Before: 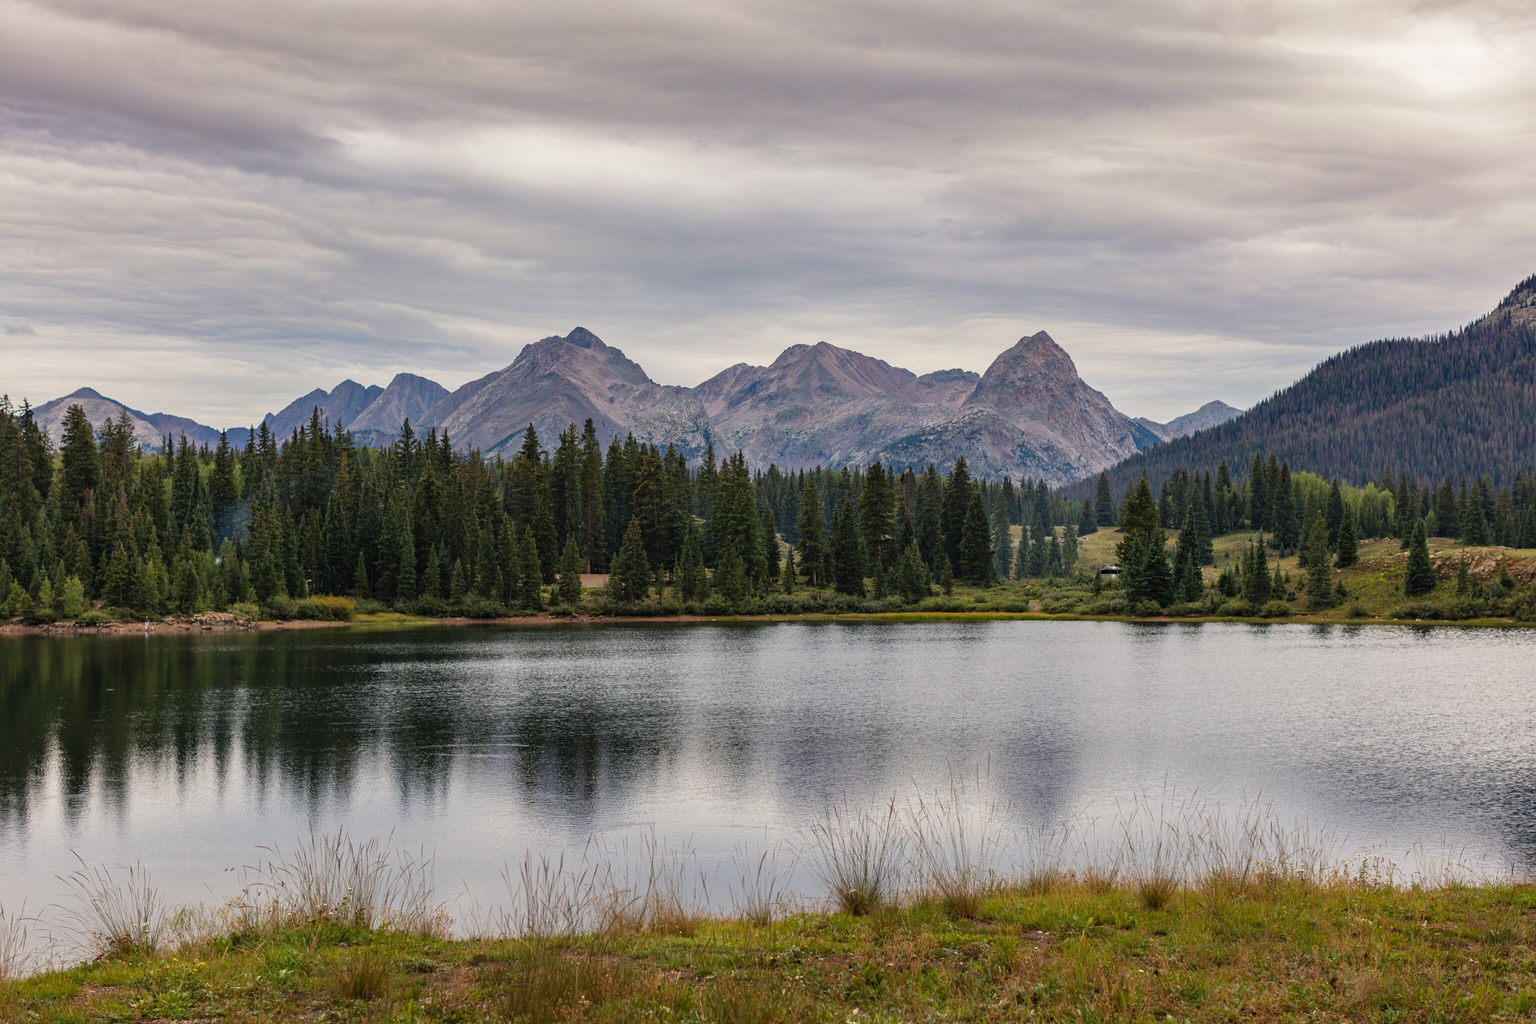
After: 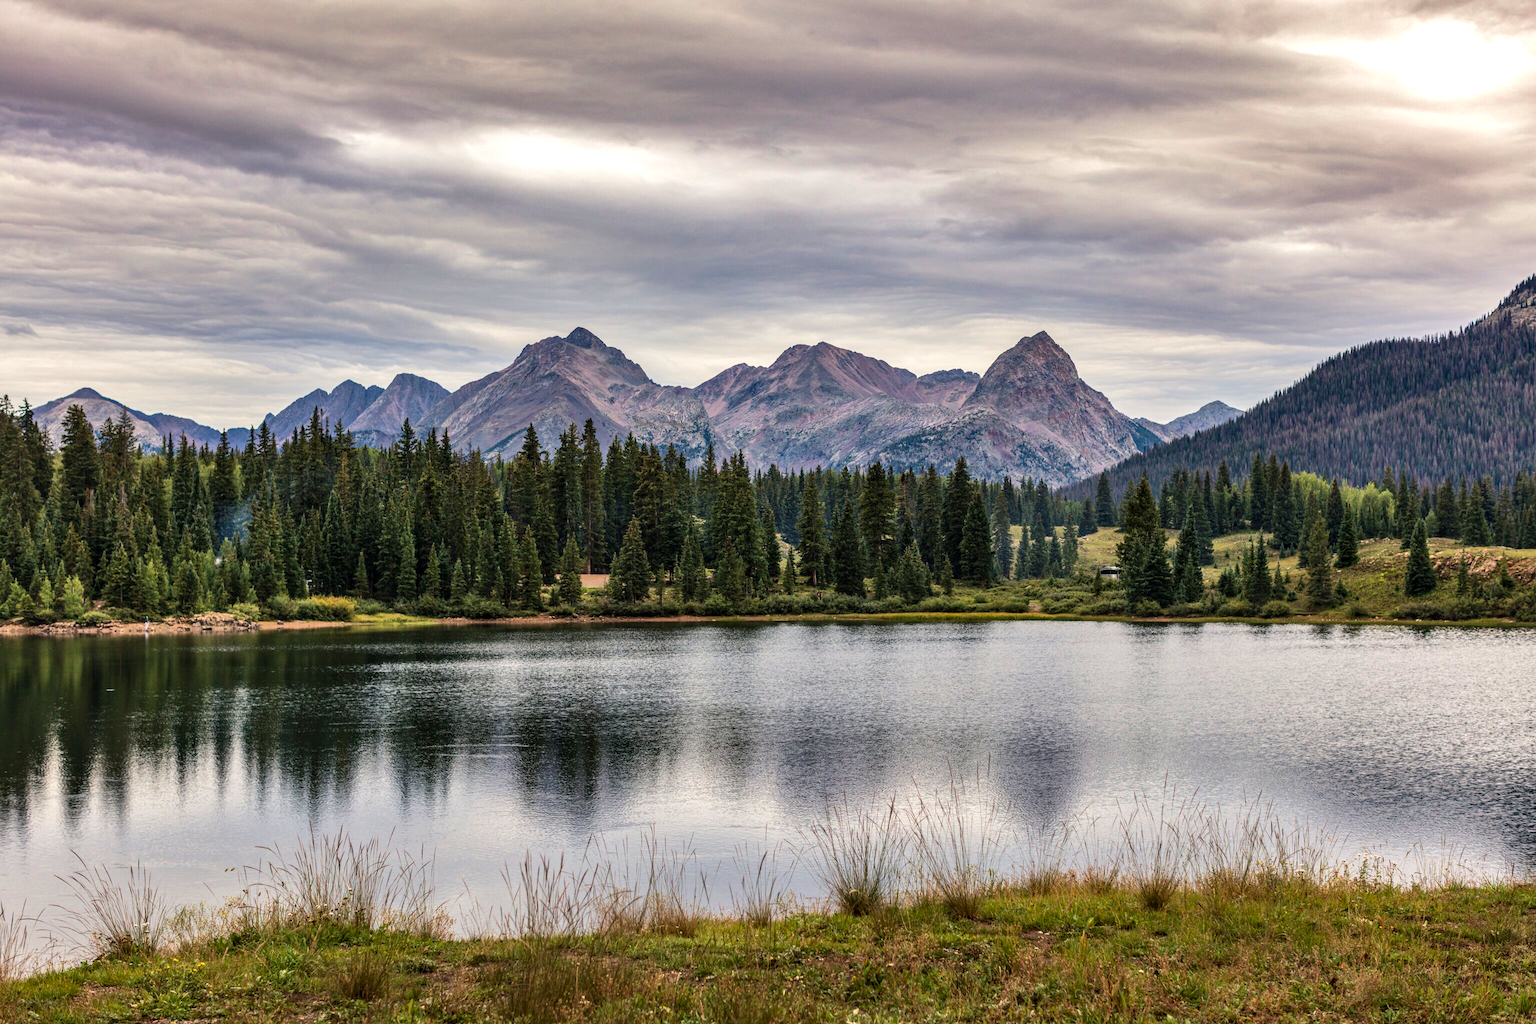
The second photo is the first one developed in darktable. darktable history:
velvia: on, module defaults
tone equalizer: -8 EV -0.441 EV, -7 EV -0.417 EV, -6 EV -0.36 EV, -5 EV -0.249 EV, -3 EV 0.237 EV, -2 EV 0.346 EV, -1 EV 0.378 EV, +0 EV 0.386 EV, edges refinement/feathering 500, mask exposure compensation -1.57 EV, preserve details no
shadows and highlights: soften with gaussian
local contrast: on, module defaults
